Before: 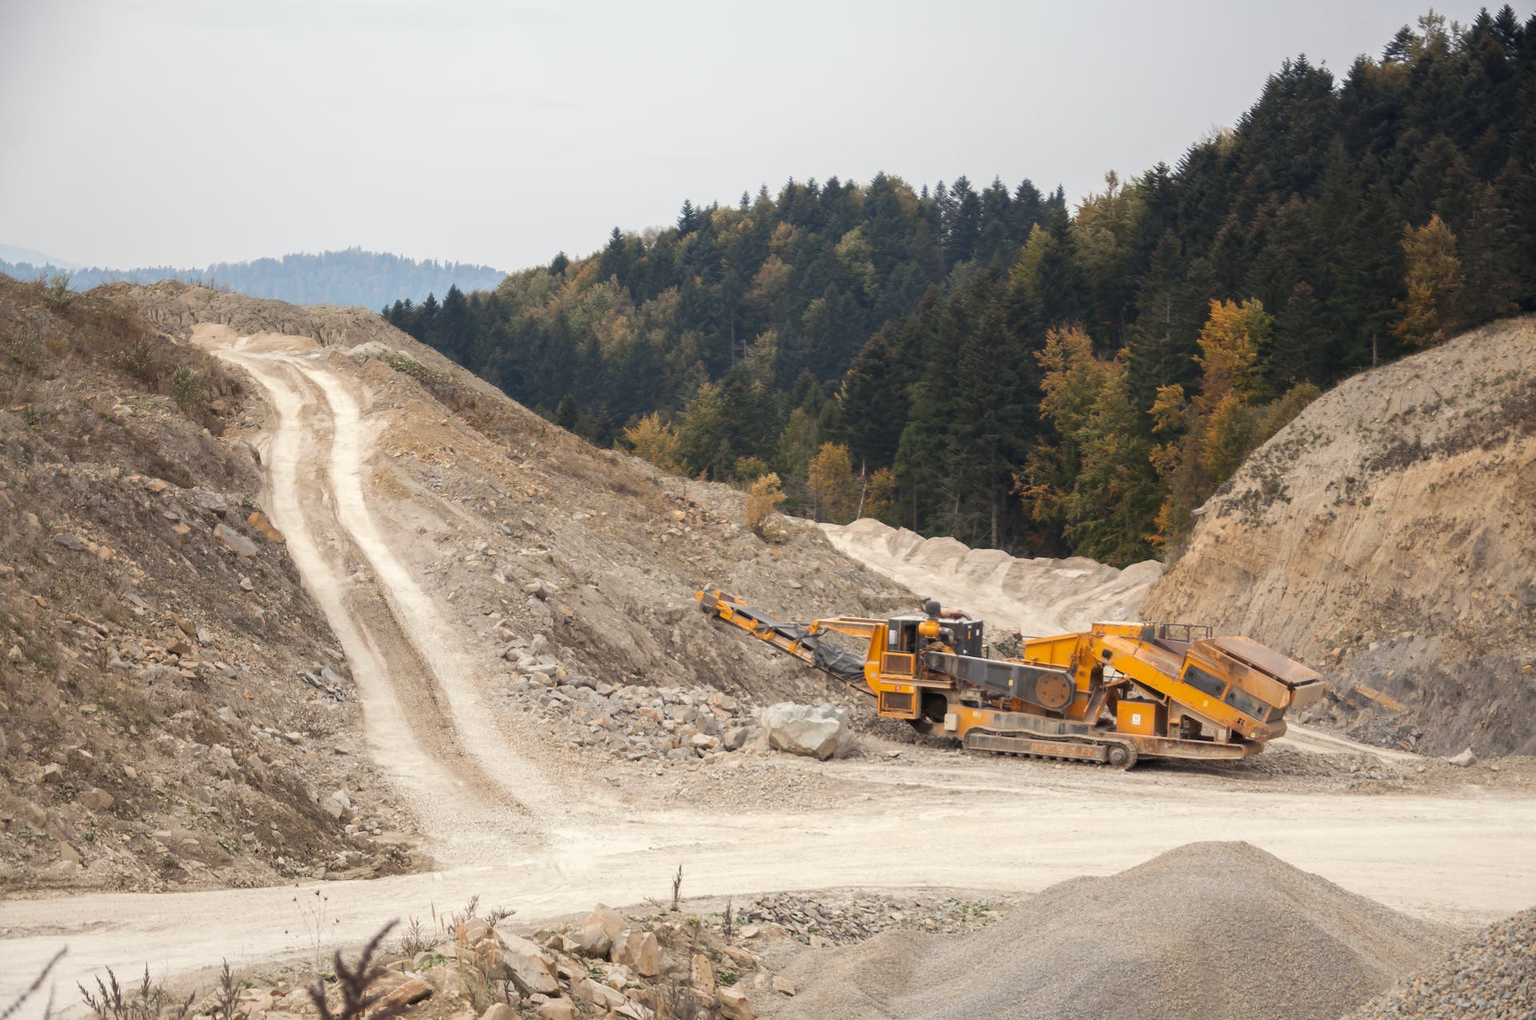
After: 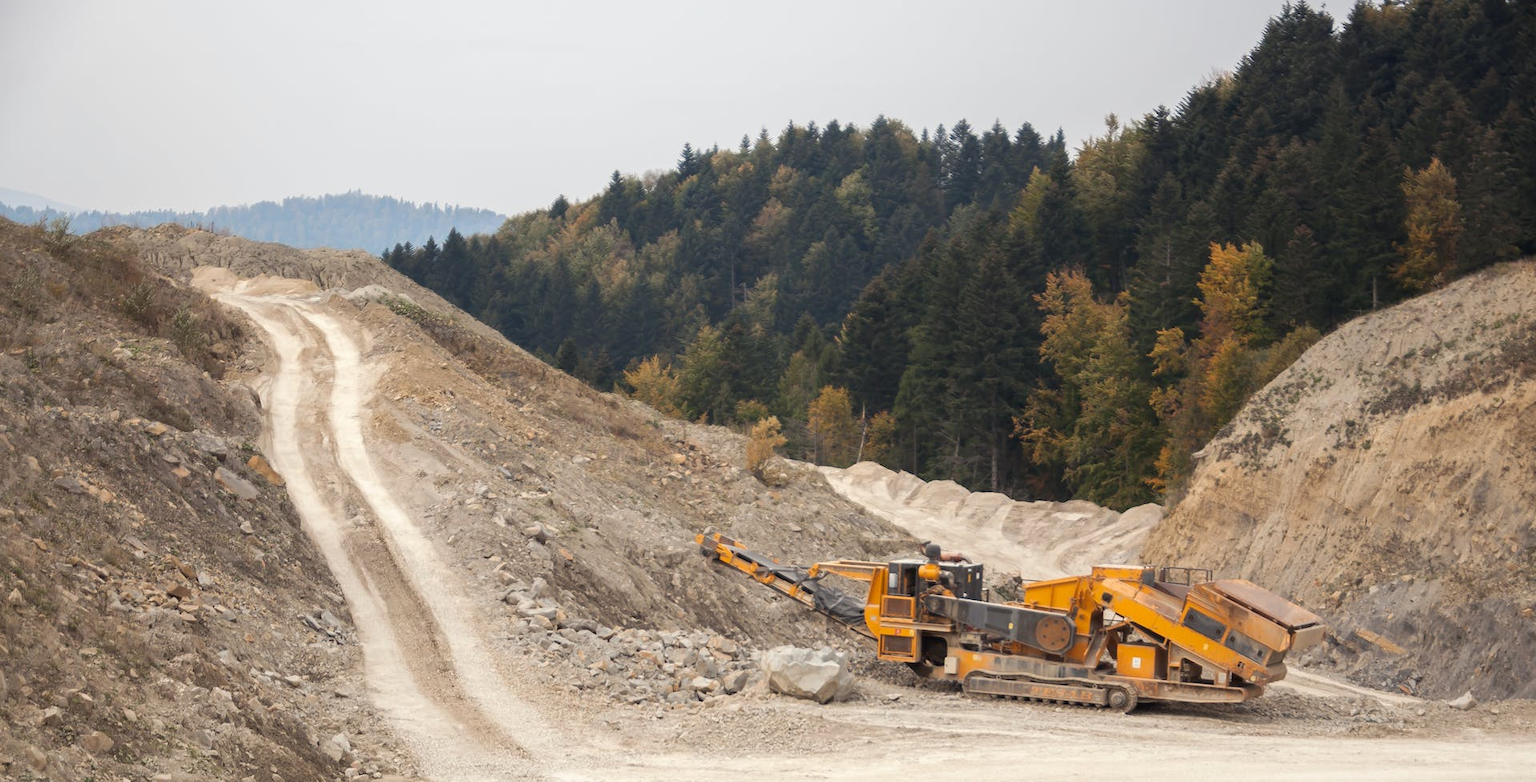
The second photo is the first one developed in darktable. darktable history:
crop: top 5.612%, bottom 17.644%
